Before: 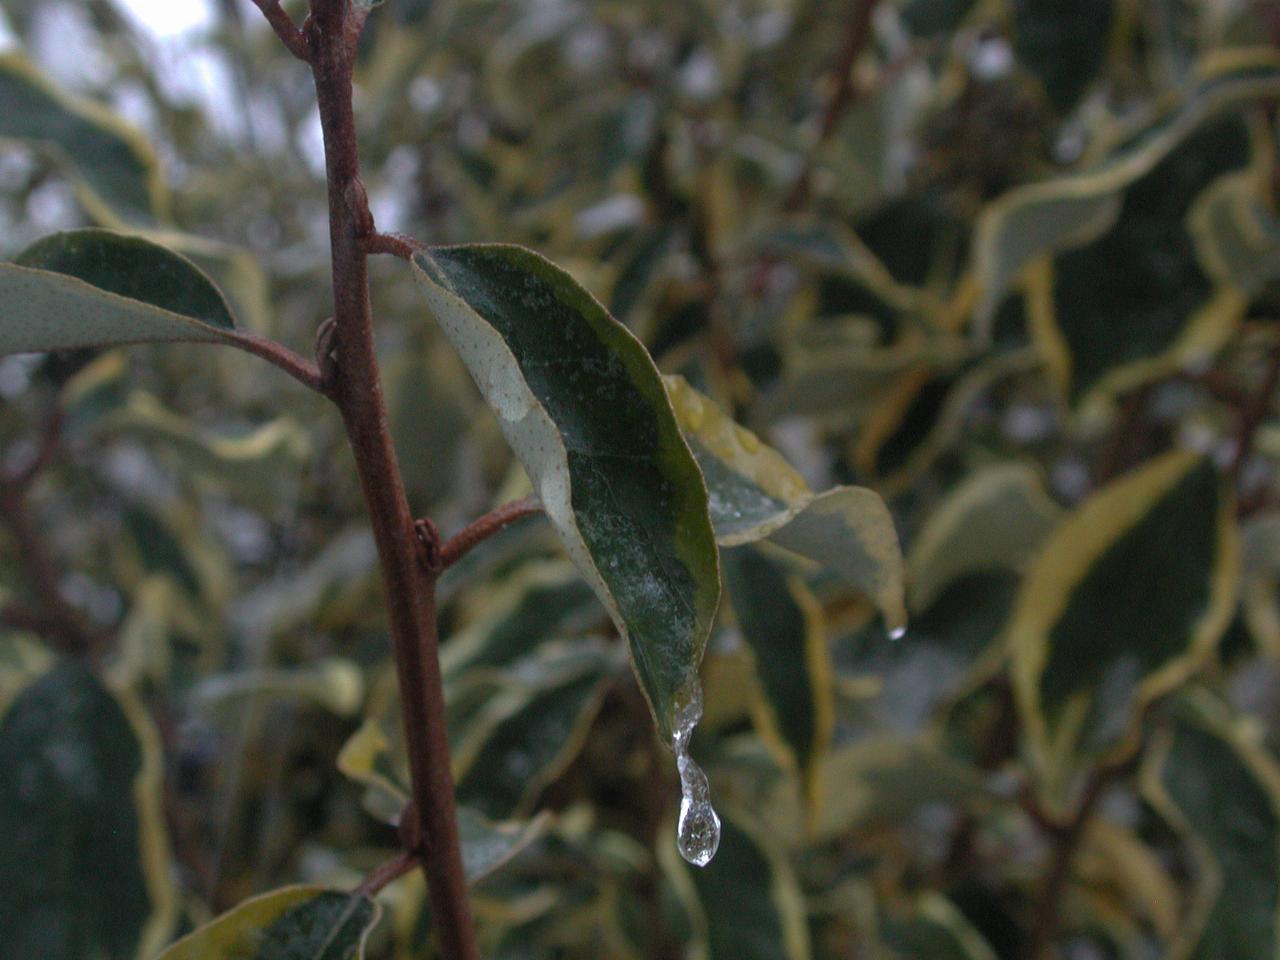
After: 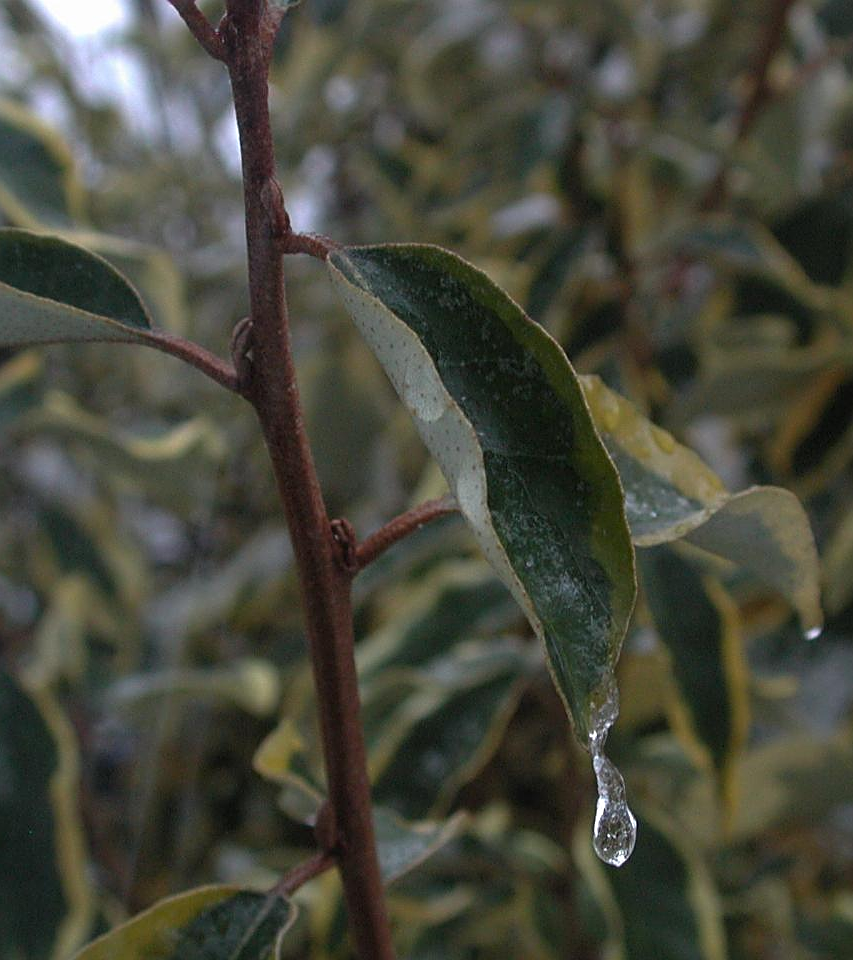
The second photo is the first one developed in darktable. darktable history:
sharpen: amount 0.575
crop and rotate: left 6.617%, right 26.717%
